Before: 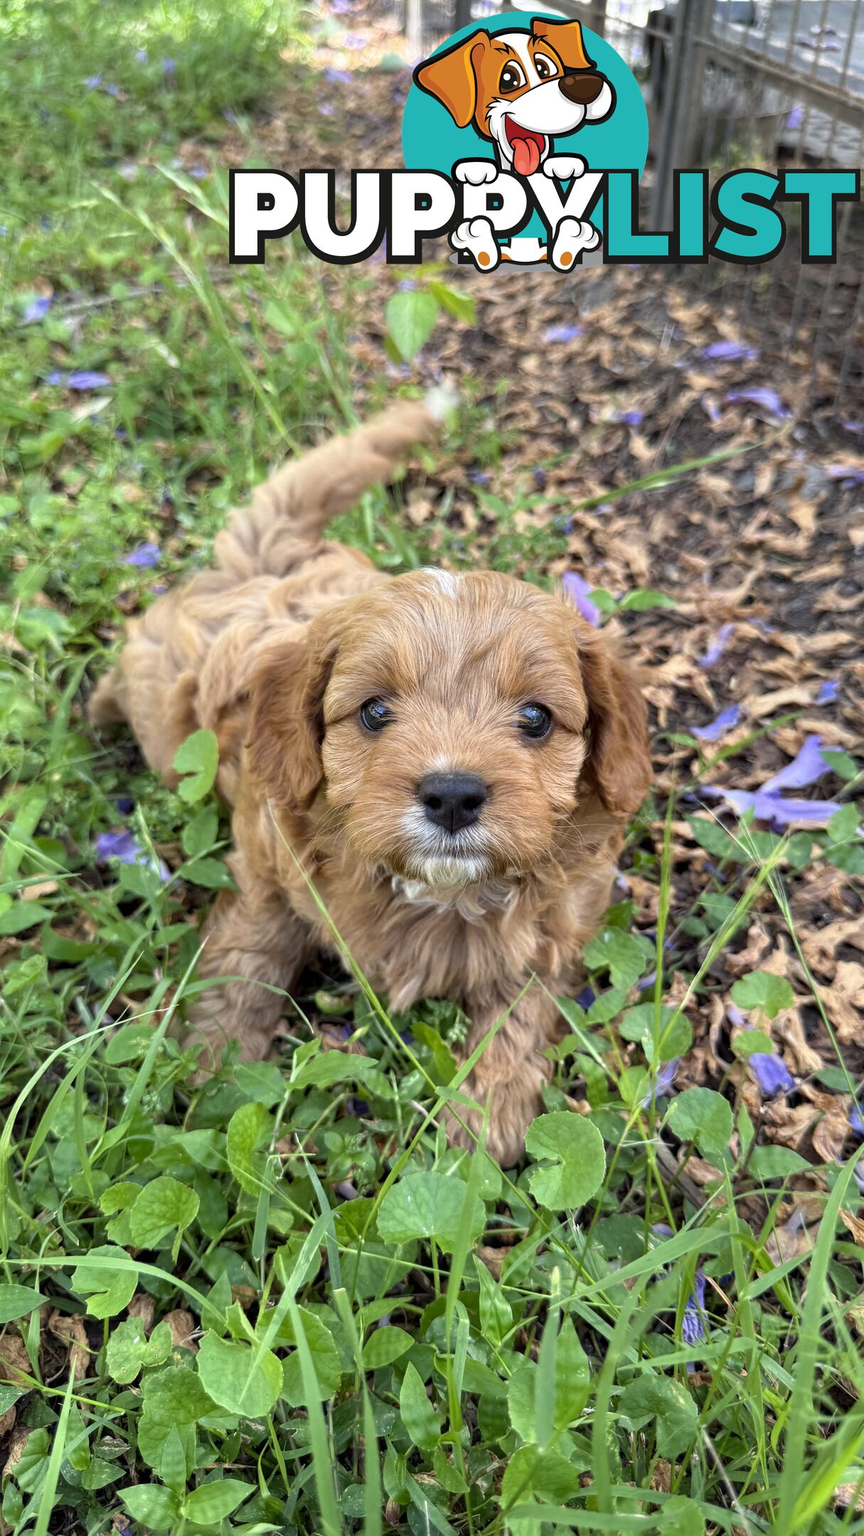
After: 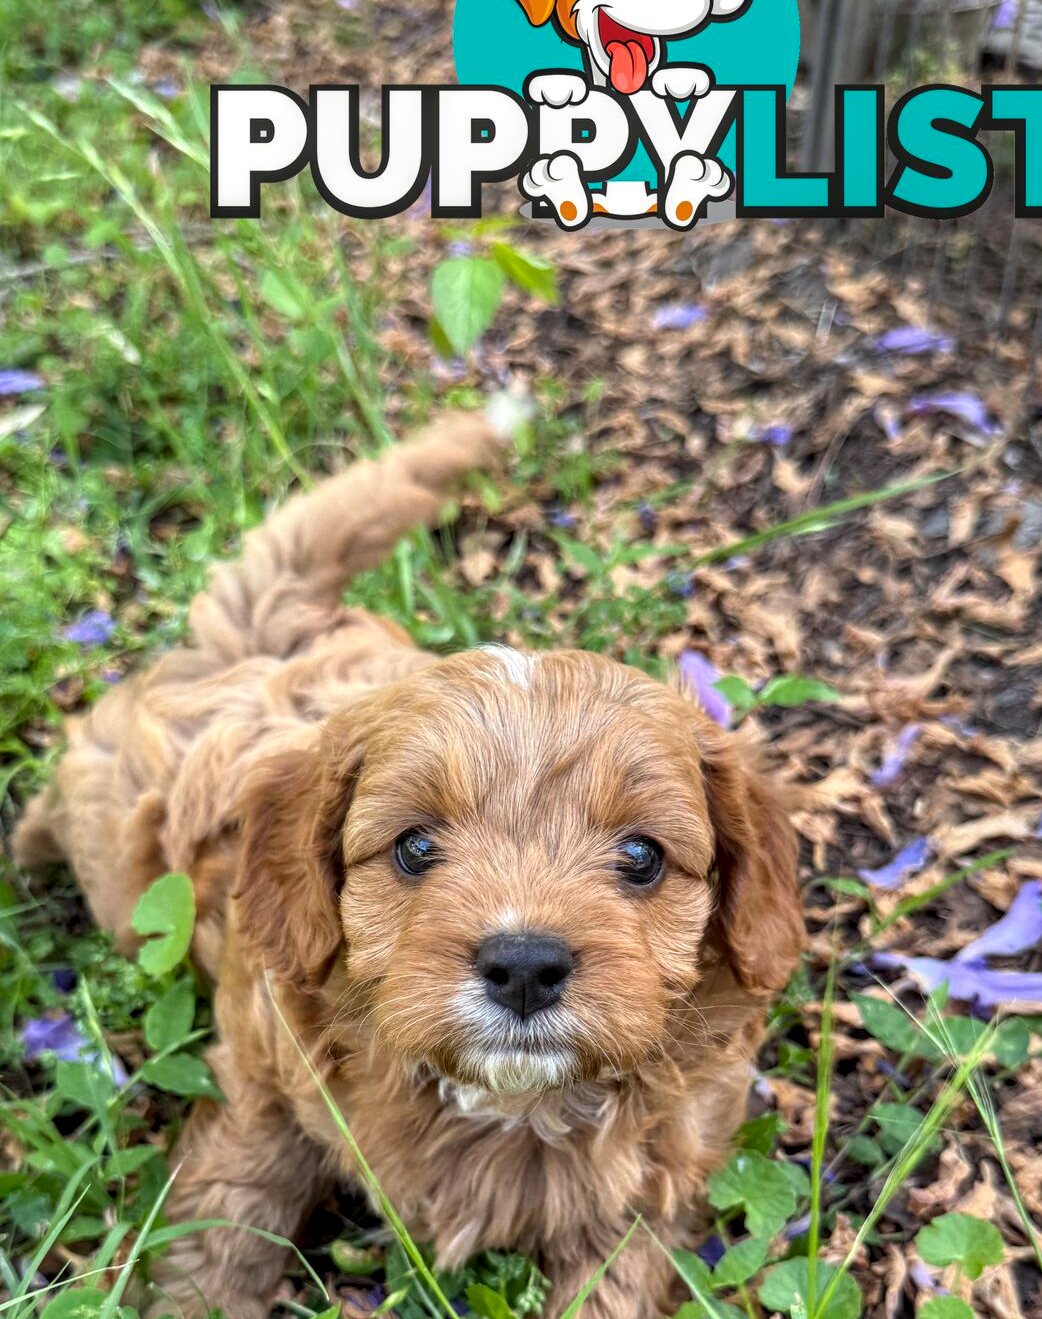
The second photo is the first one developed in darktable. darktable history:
local contrast: on, module defaults
crop and rotate: left 9.257%, top 7.092%, right 4.947%, bottom 31.817%
